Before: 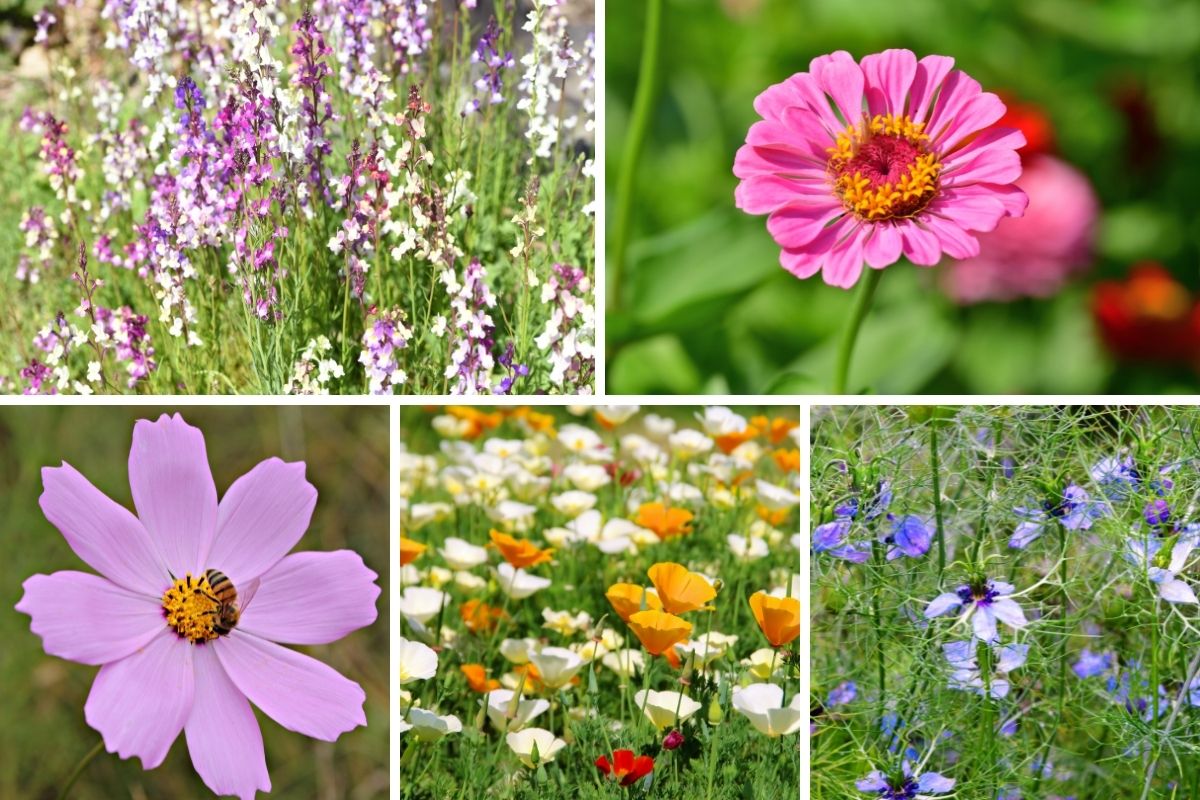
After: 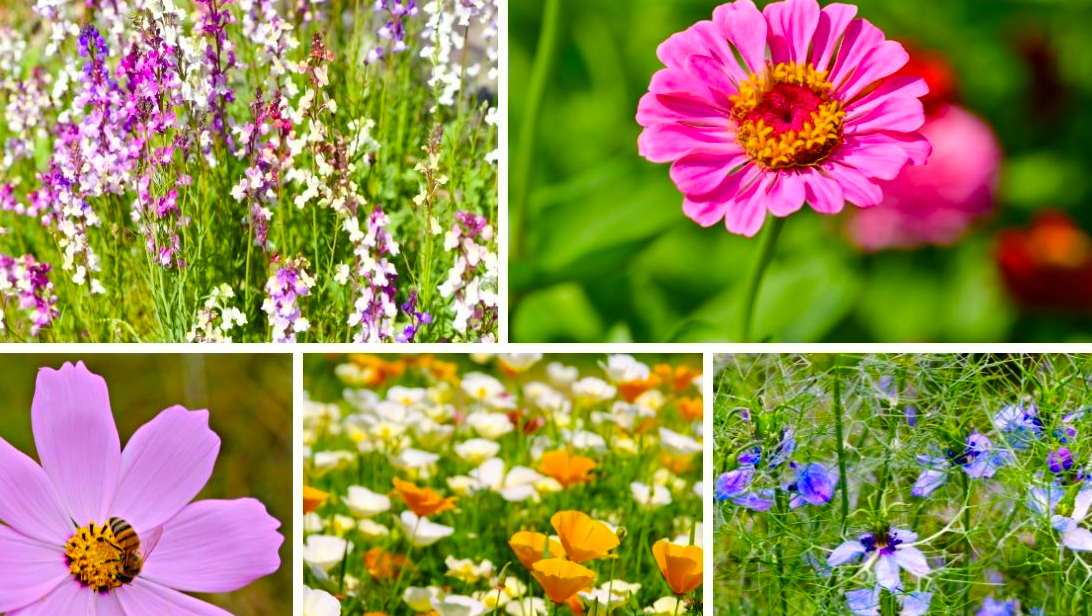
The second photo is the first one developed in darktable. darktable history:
crop: left 8.155%, top 6.611%, bottom 15.385%
color balance rgb: perceptual saturation grading › global saturation 20%, perceptual saturation grading › highlights -25%, perceptual saturation grading › shadows 25%, global vibrance 50%
